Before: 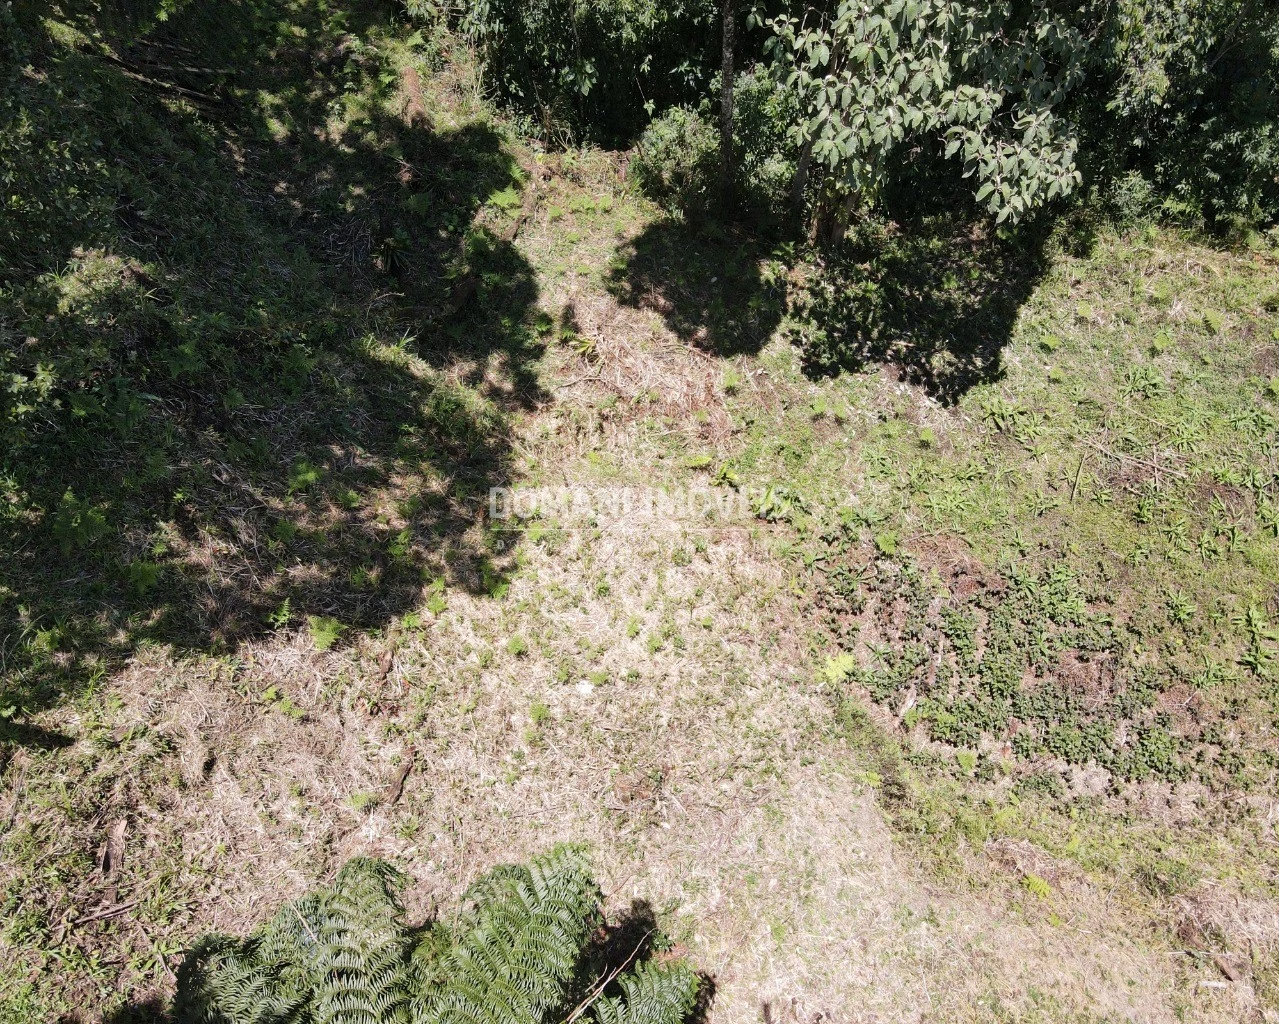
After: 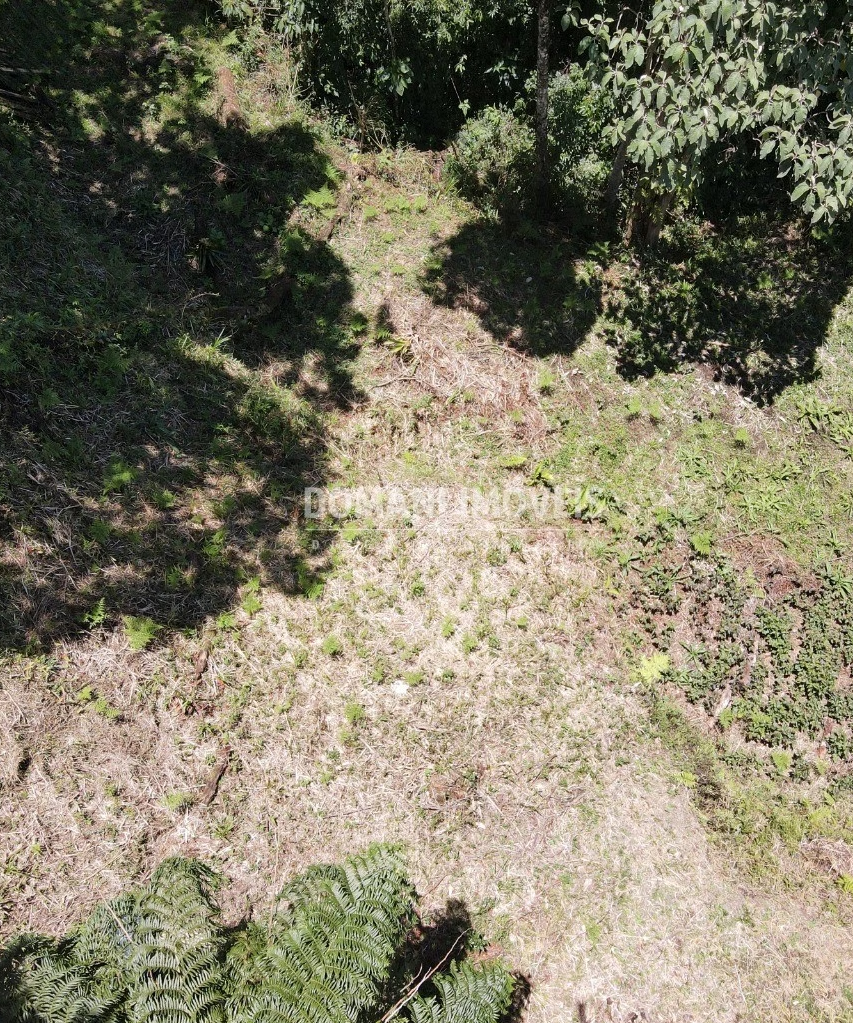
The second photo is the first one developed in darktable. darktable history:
crop and rotate: left 14.473%, right 18.832%
